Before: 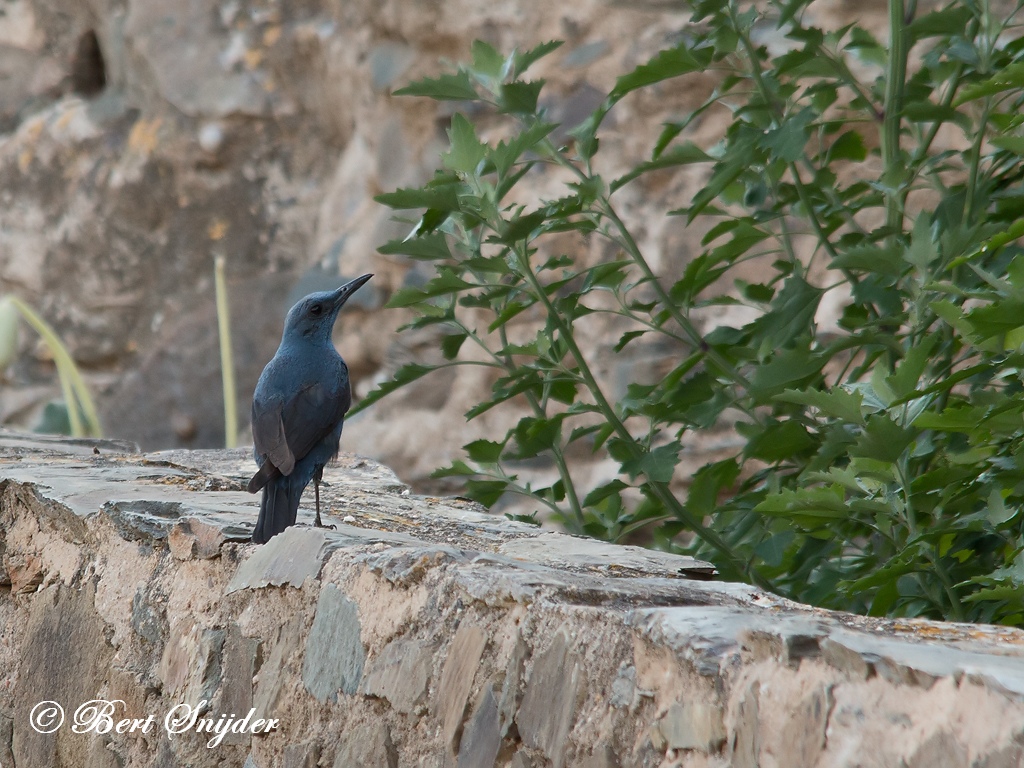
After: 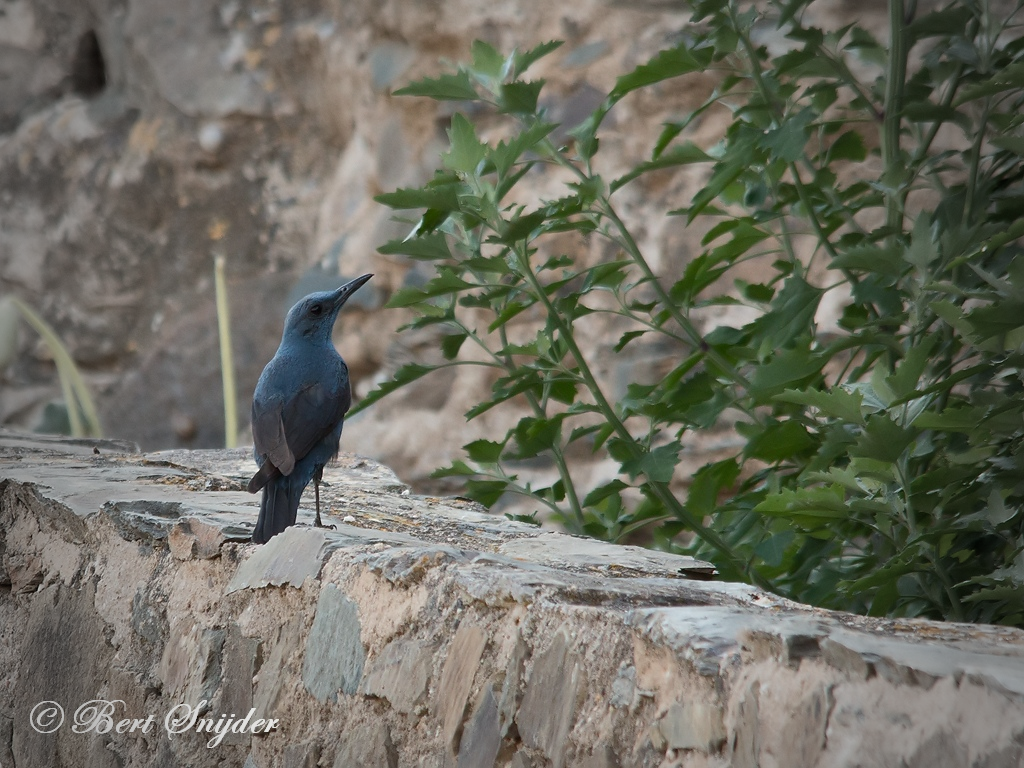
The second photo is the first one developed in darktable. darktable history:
vignetting: fall-off start 63.74%, width/height ratio 0.889
